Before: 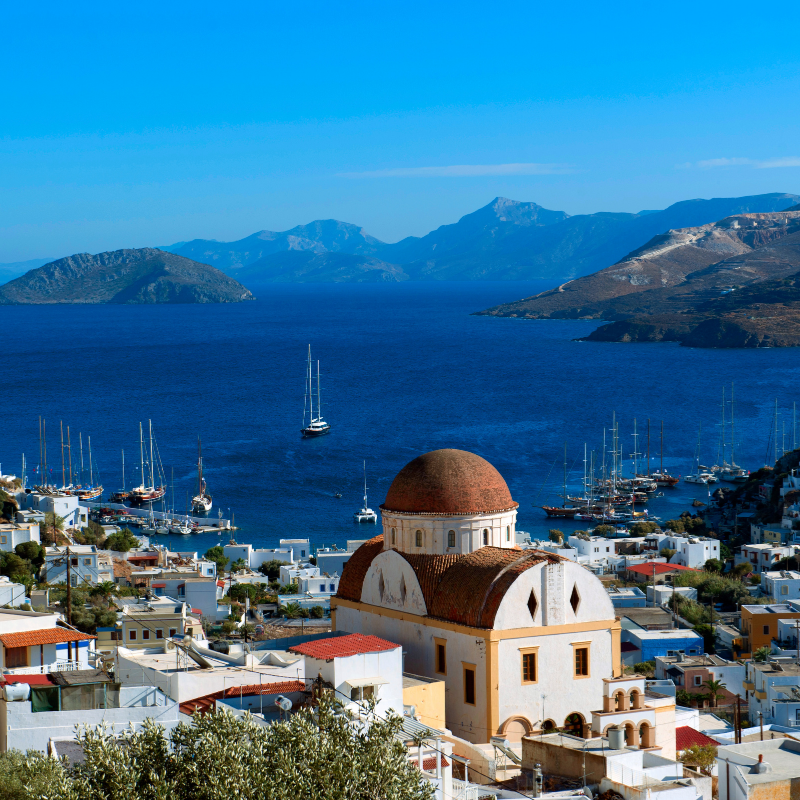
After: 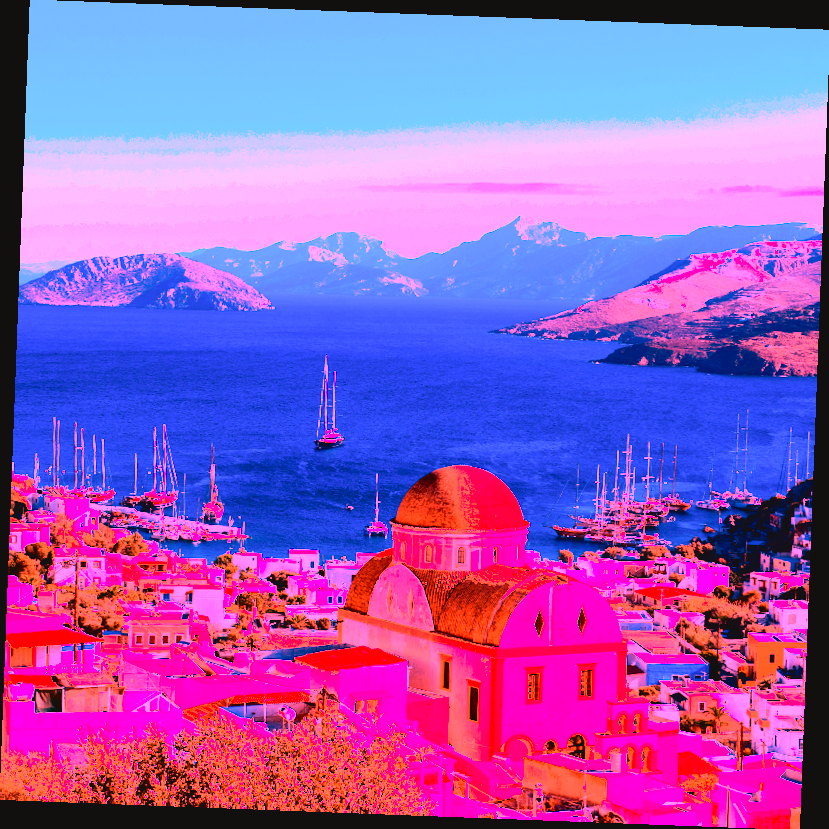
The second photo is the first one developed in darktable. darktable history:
rotate and perspective: rotation 2.17°, automatic cropping off
white balance: red 4.26, blue 1.802
tone curve: curves: ch0 [(0, 0.049) (0.113, 0.084) (0.285, 0.301) (0.673, 0.796) (0.845, 0.932) (0.994, 0.971)]; ch1 [(0, 0) (0.456, 0.424) (0.498, 0.5) (0.57, 0.557) (0.631, 0.635) (1, 1)]; ch2 [(0, 0) (0.395, 0.398) (0.44, 0.456) (0.502, 0.507) (0.55, 0.559) (0.67, 0.702) (1, 1)], color space Lab, independent channels, preserve colors none
